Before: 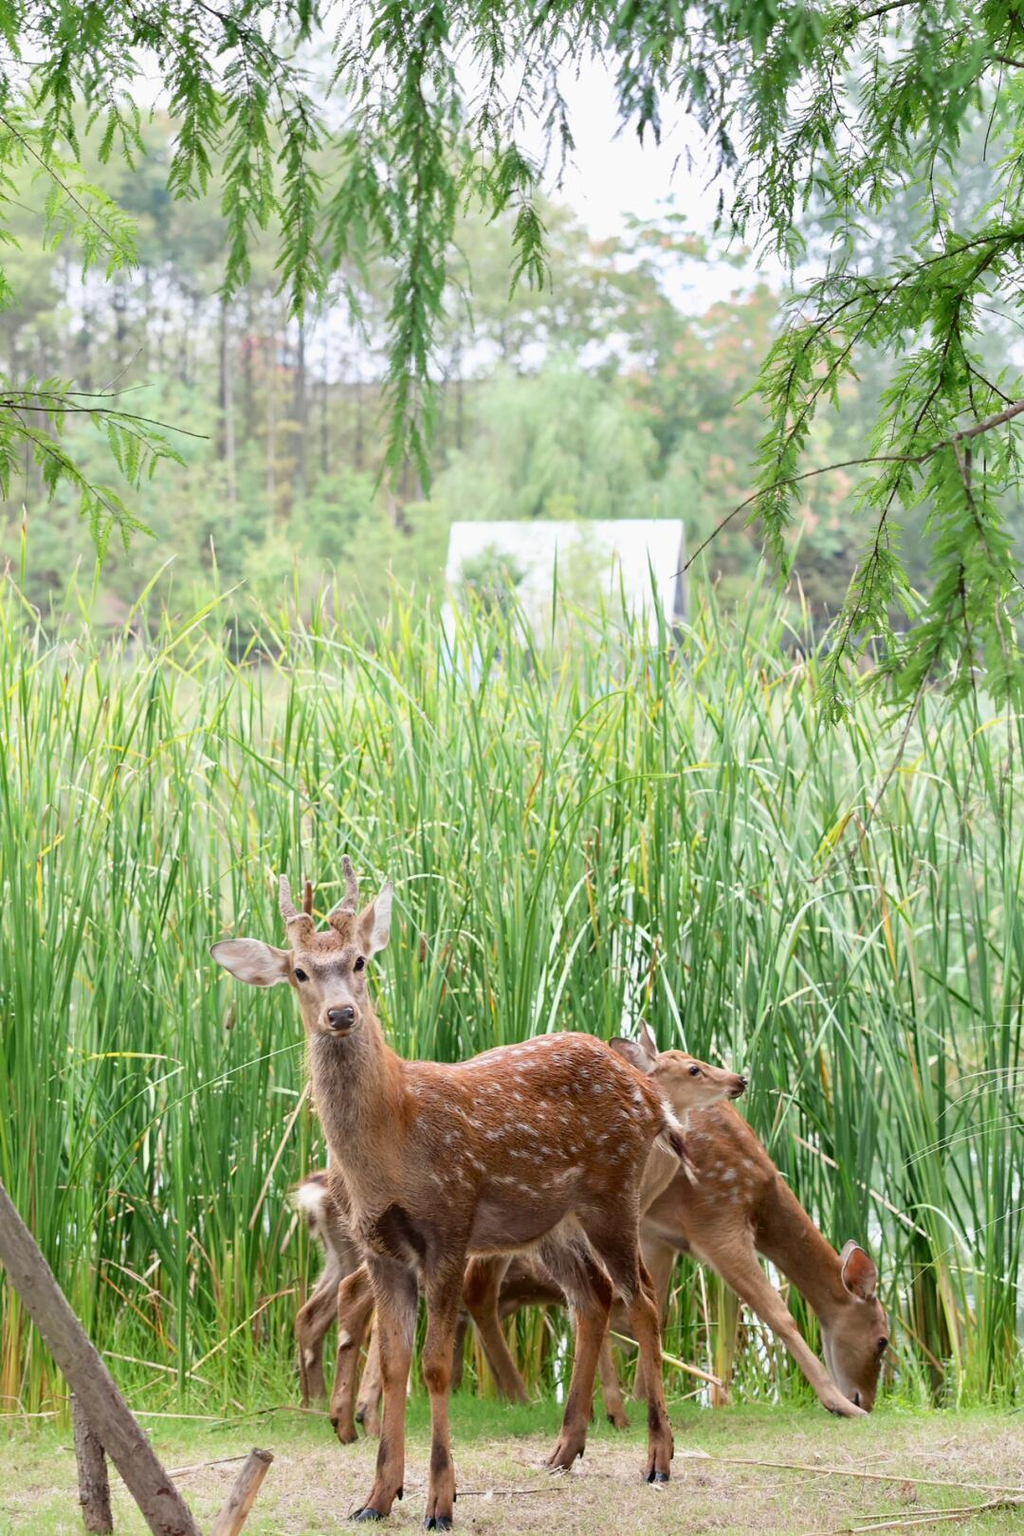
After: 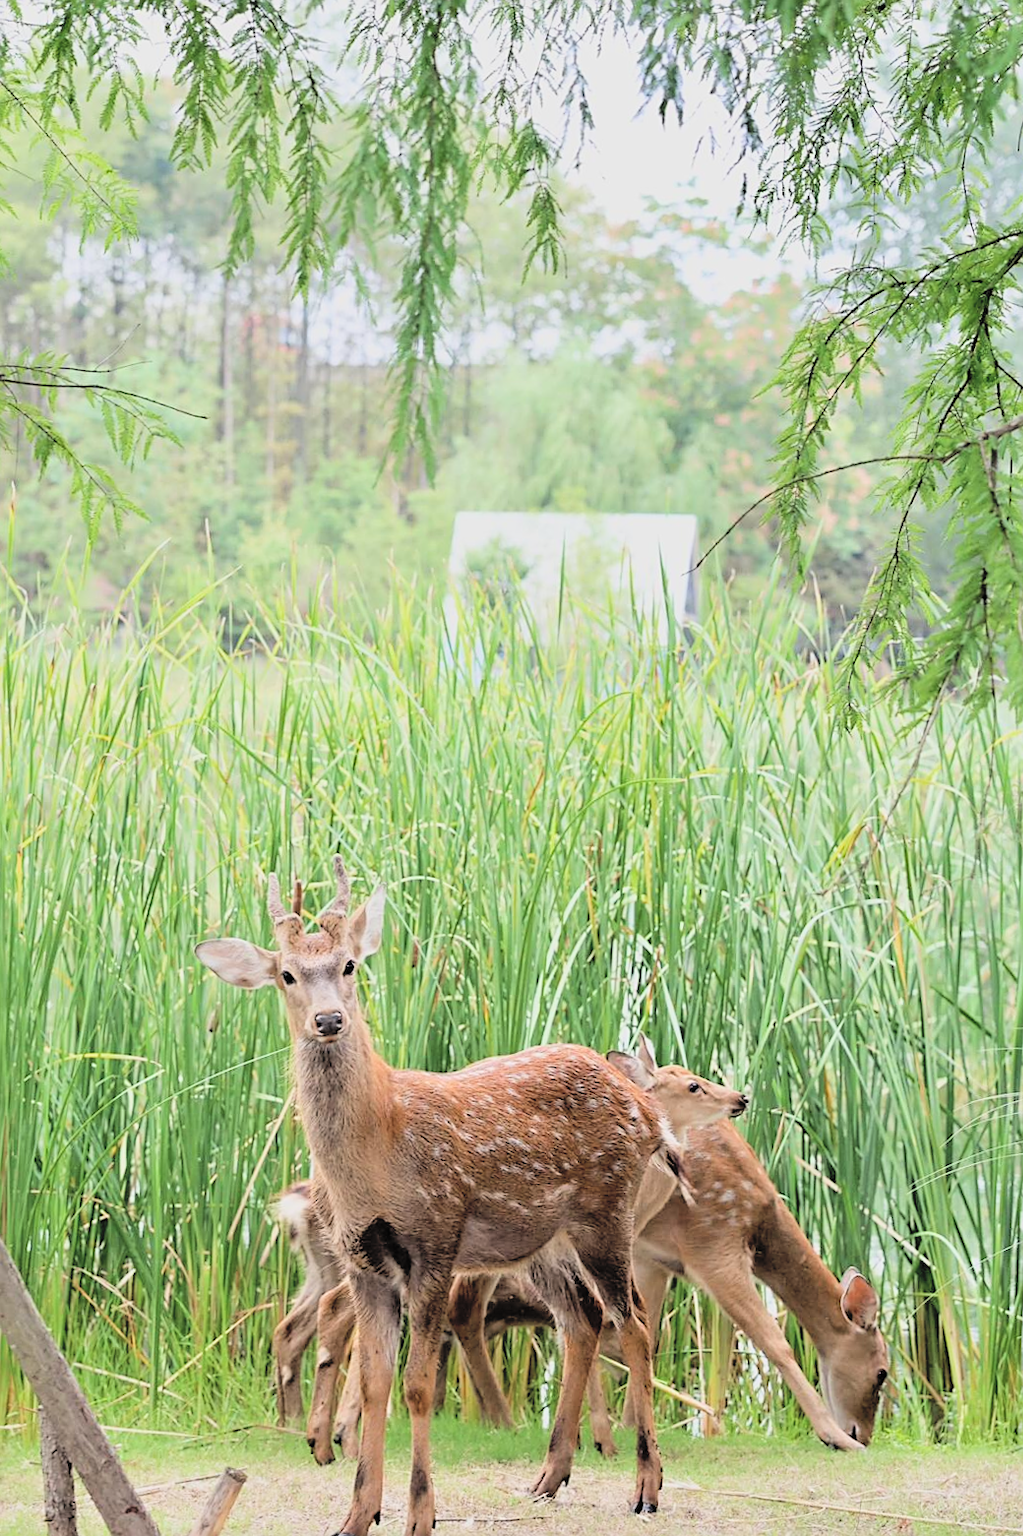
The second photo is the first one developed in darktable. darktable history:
shadows and highlights: shadows 37.59, highlights -27.11, soften with gaussian
contrast brightness saturation: brightness 0.278
sharpen: on, module defaults
filmic rgb: black relative exposure -7.77 EV, white relative exposure 4.36 EV, hardness 3.75, latitude 49.33%, contrast 1.101, add noise in highlights 0.101, color science v4 (2020), type of noise poissonian
crop and rotate: angle -1.45°
